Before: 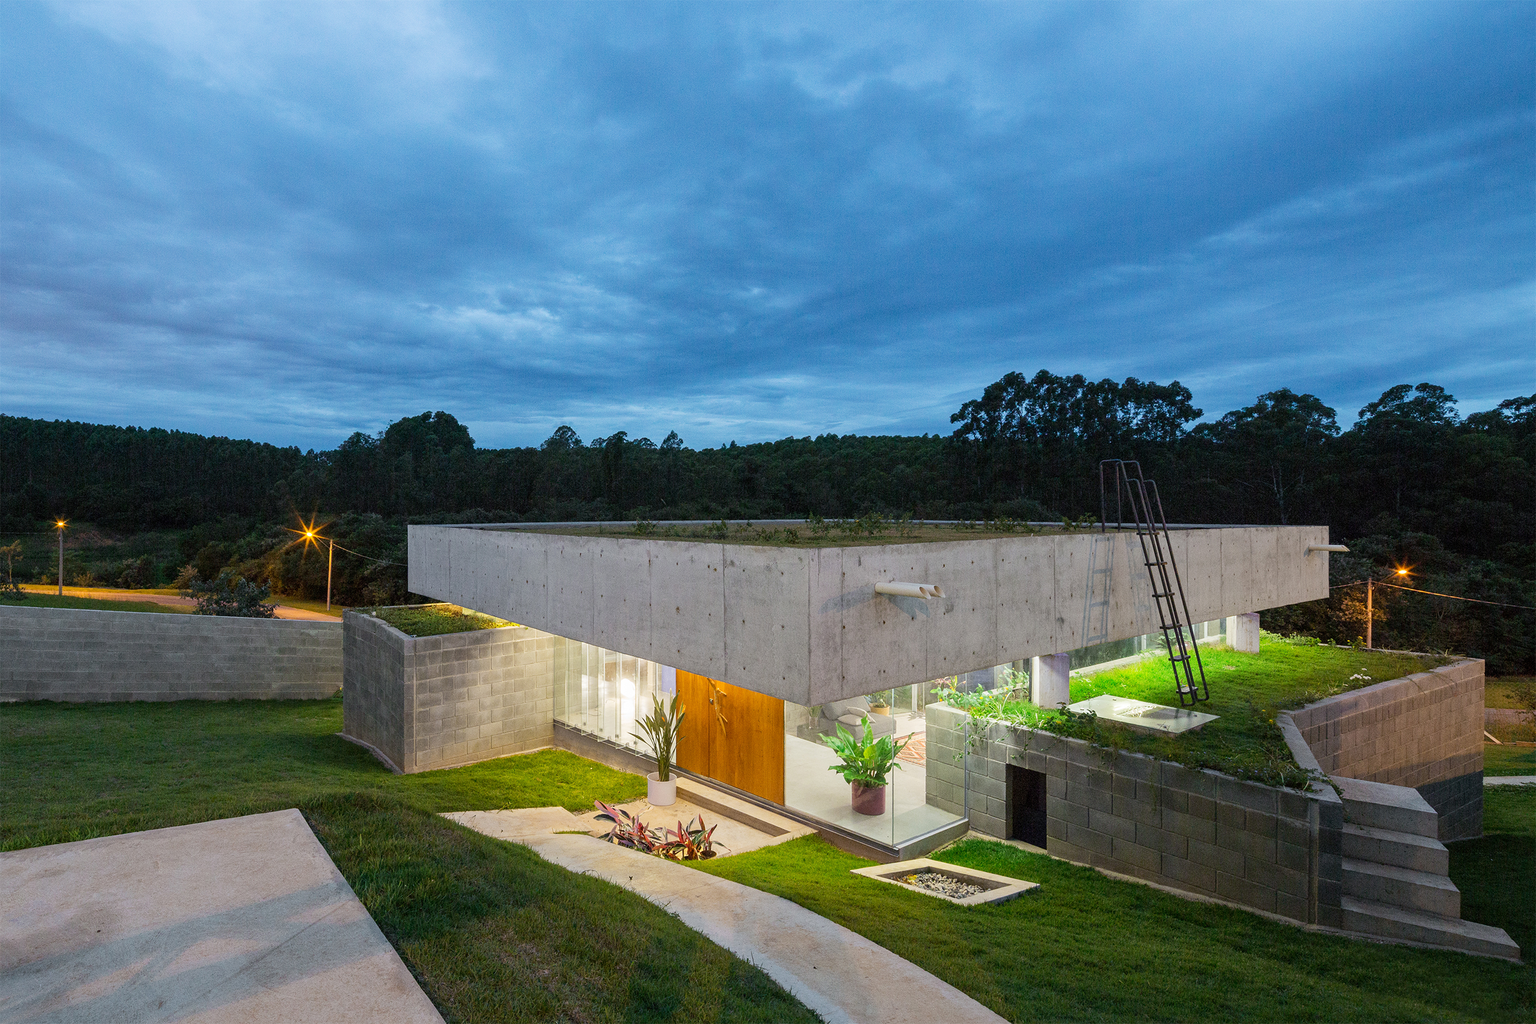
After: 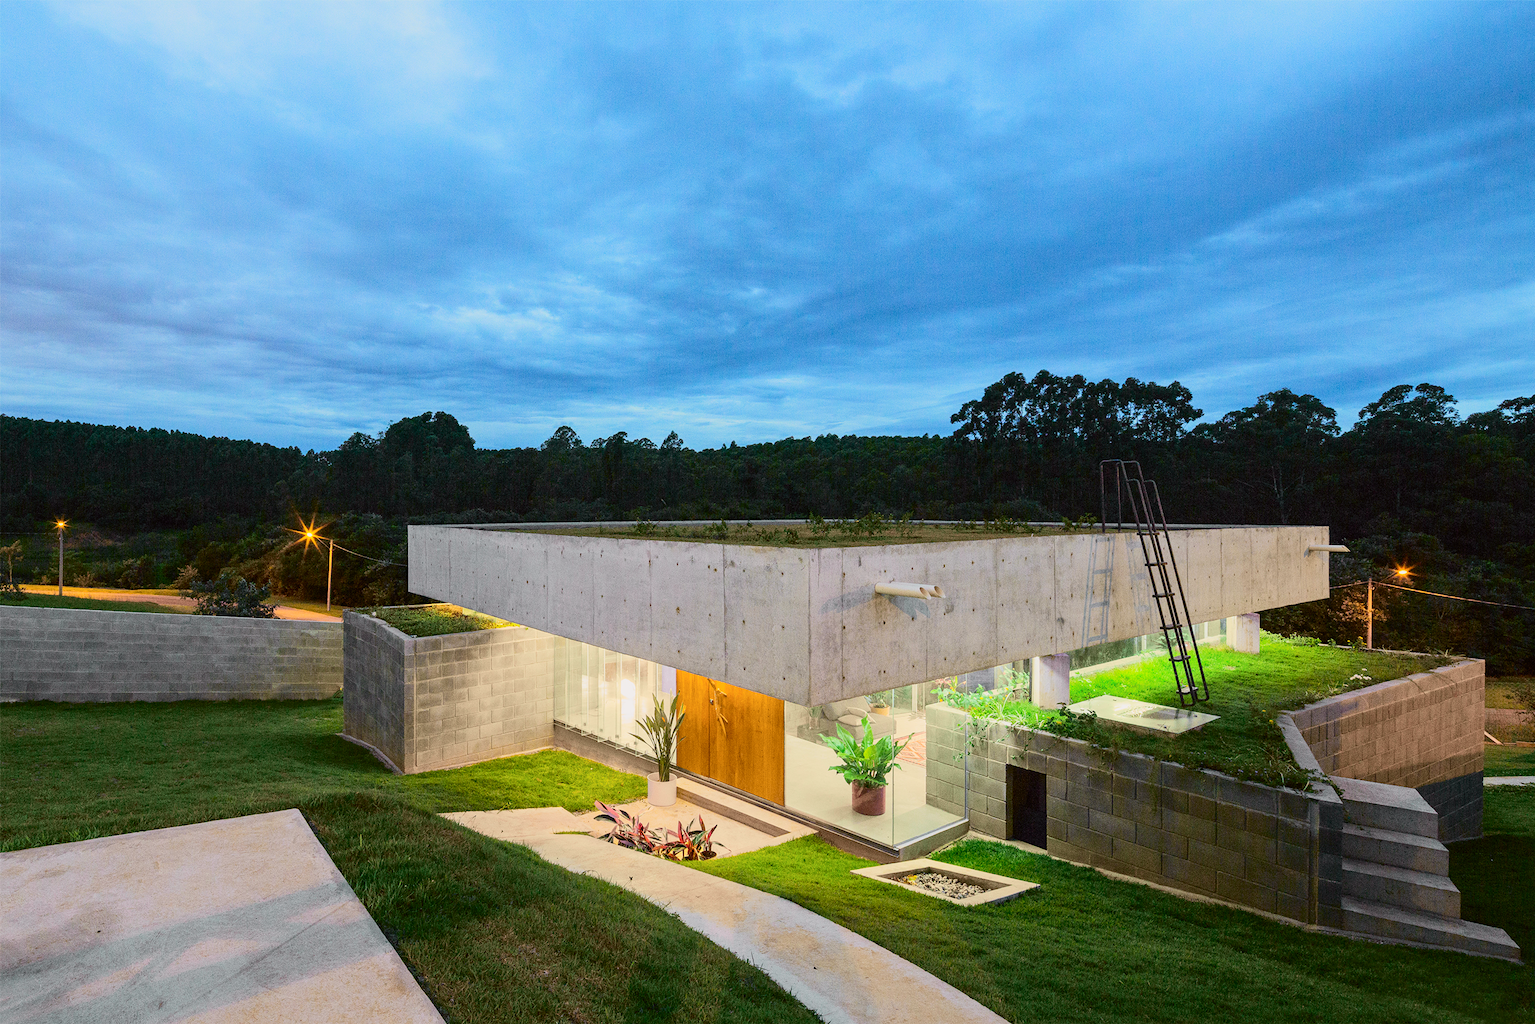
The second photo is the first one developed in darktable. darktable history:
tone curve: curves: ch0 [(0, 0.006) (0.184, 0.172) (0.405, 0.46) (0.456, 0.528) (0.634, 0.728) (0.877, 0.89) (0.984, 0.935)]; ch1 [(0, 0) (0.443, 0.43) (0.492, 0.495) (0.566, 0.582) (0.595, 0.606) (0.608, 0.609) (0.65, 0.677) (1, 1)]; ch2 [(0, 0) (0.33, 0.301) (0.421, 0.443) (0.447, 0.489) (0.492, 0.495) (0.537, 0.583) (0.586, 0.591) (0.663, 0.686) (1, 1)], color space Lab, independent channels, preserve colors none
